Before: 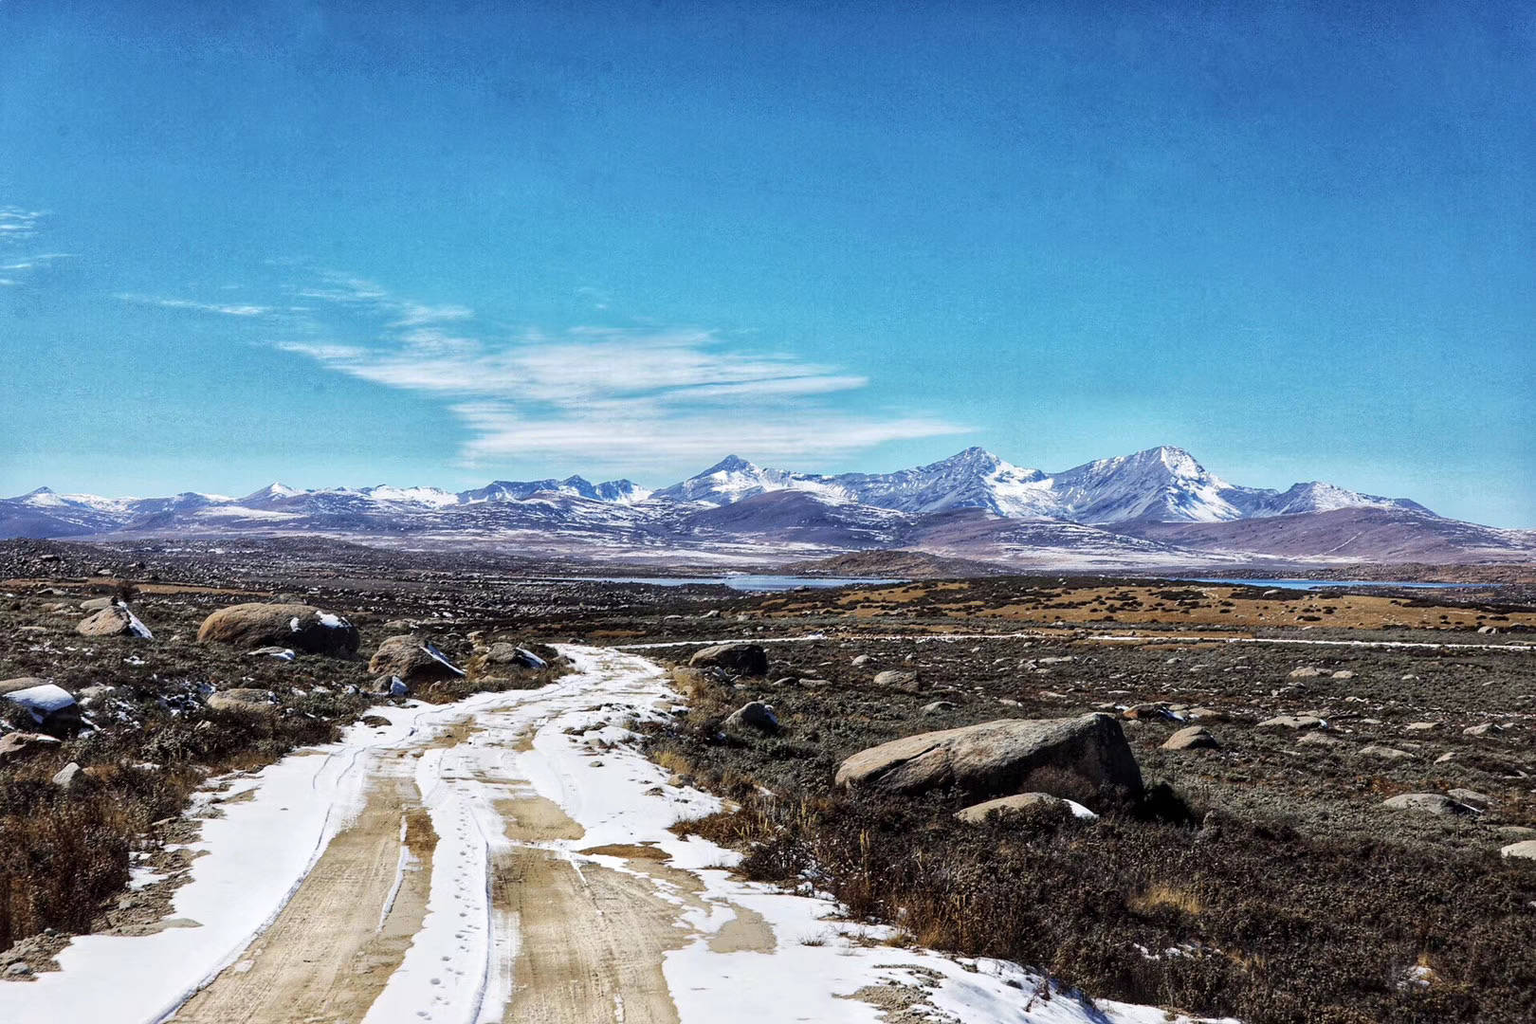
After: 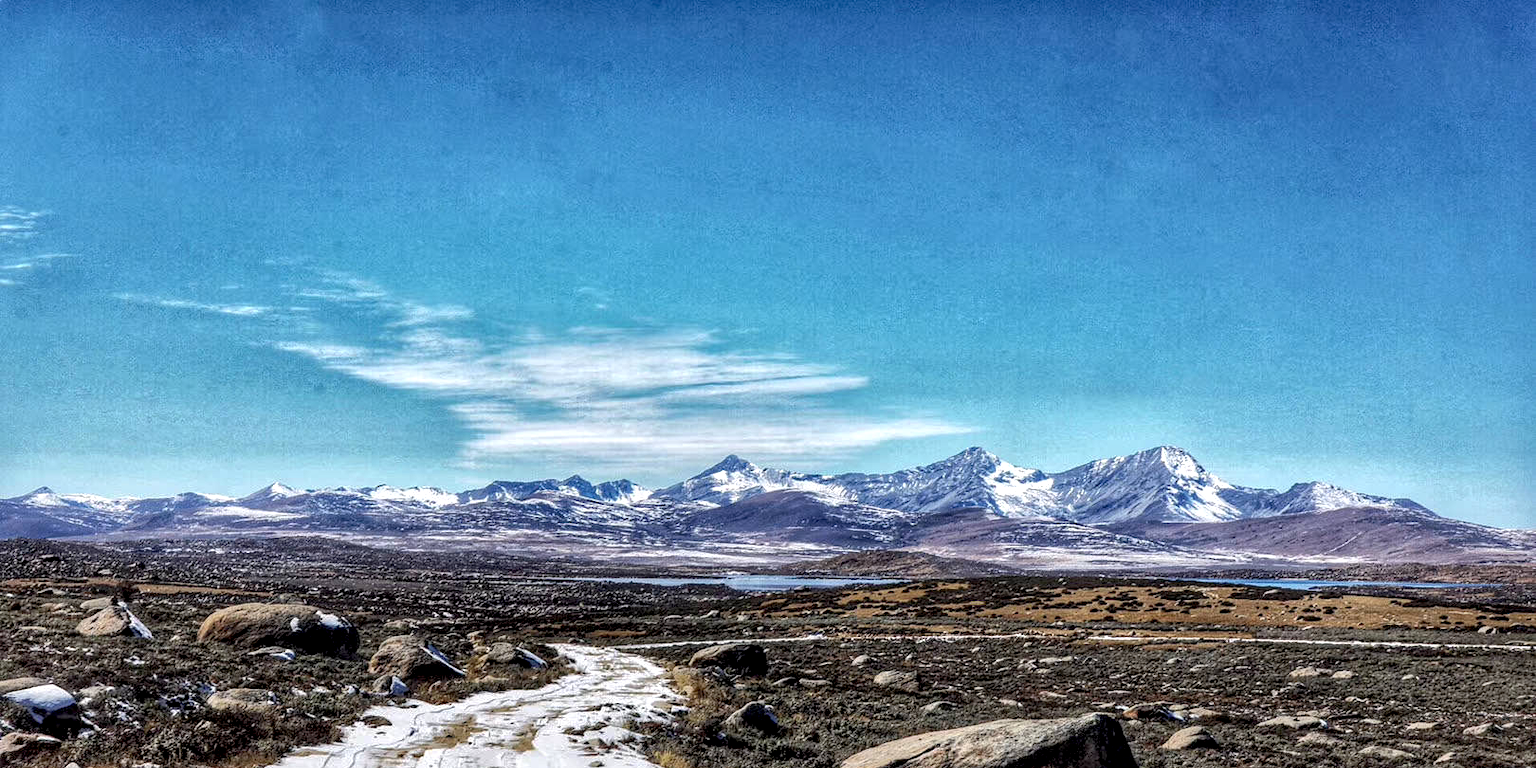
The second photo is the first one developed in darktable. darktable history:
crop: bottom 24.988%
shadows and highlights: on, module defaults
local contrast: highlights 60%, shadows 60%, detail 160%
